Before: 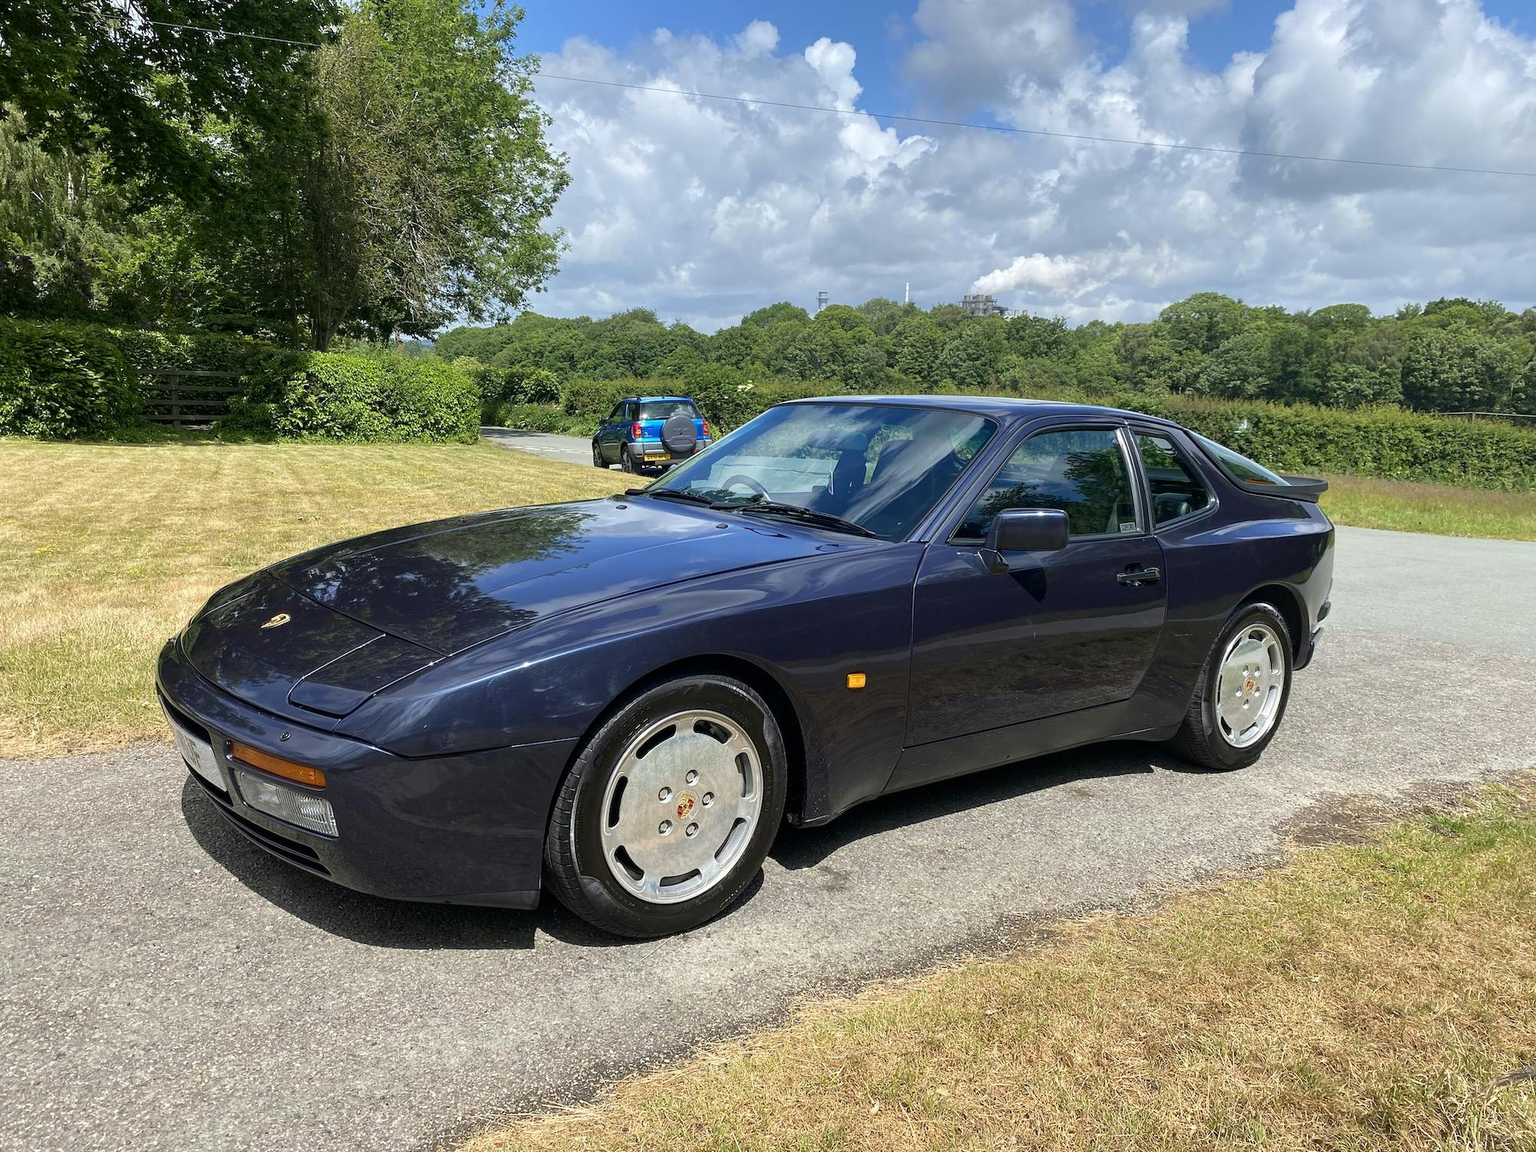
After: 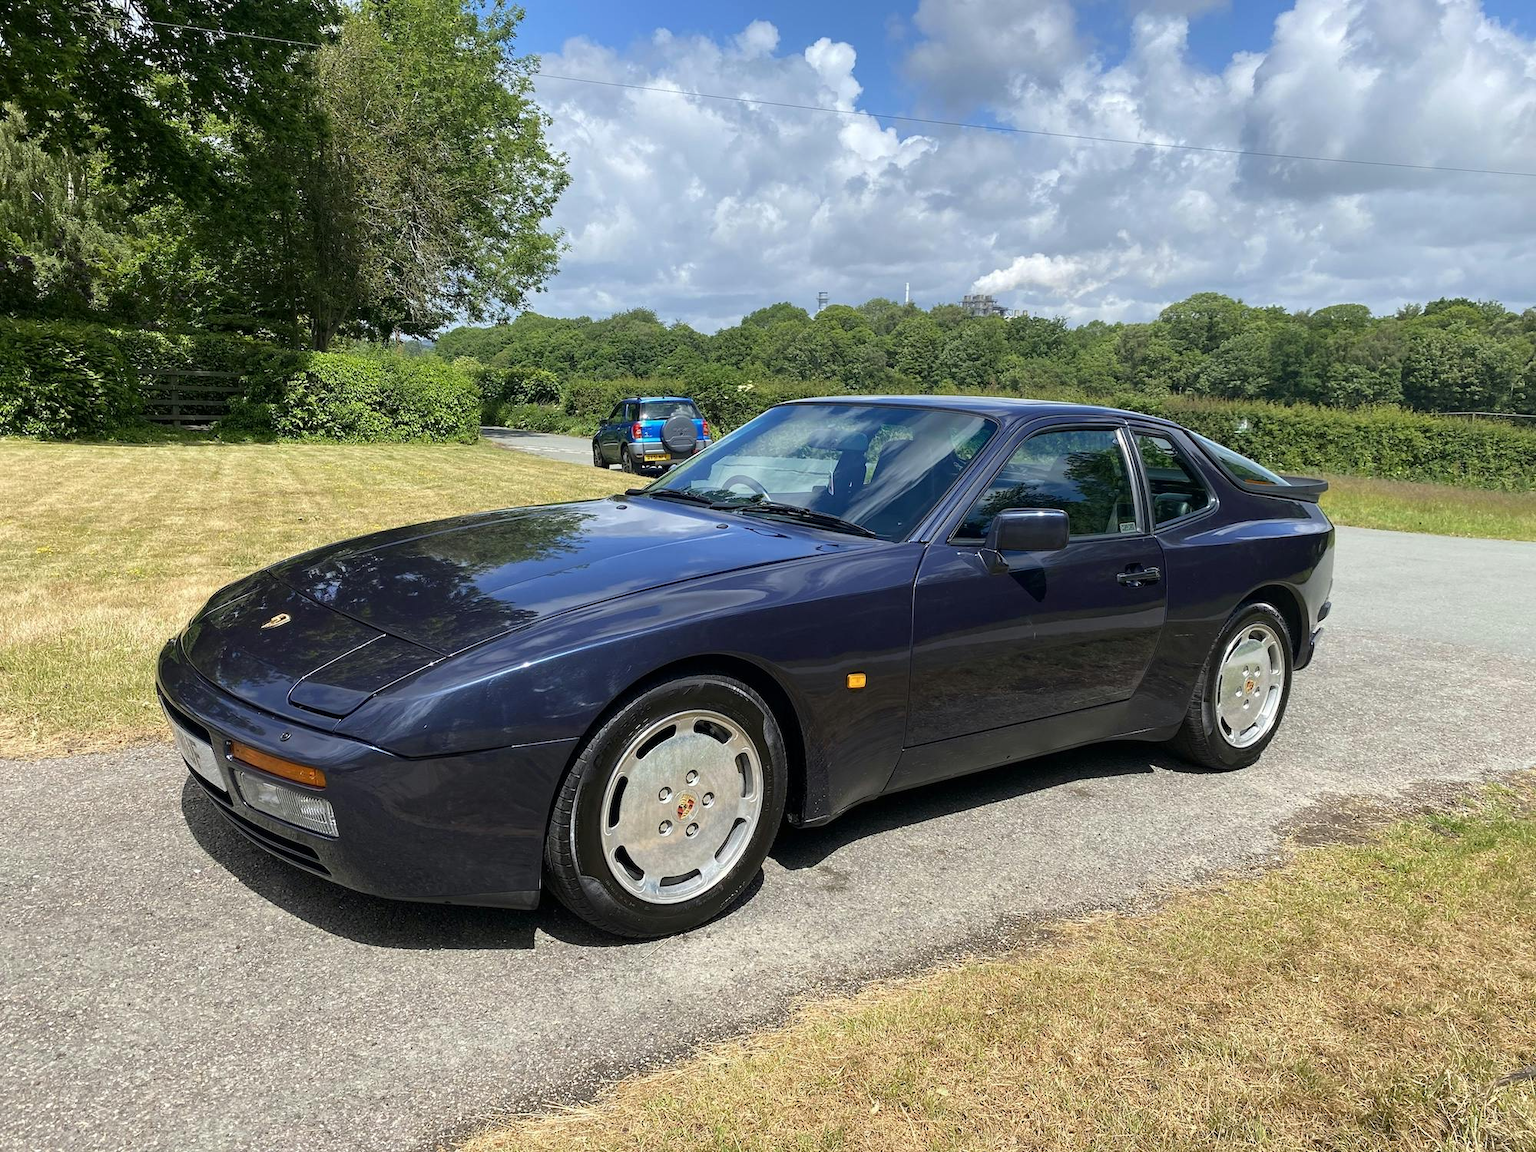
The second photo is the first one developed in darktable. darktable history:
exposure: compensate exposure bias true, compensate highlight preservation false
tone equalizer: mask exposure compensation -0.506 EV
